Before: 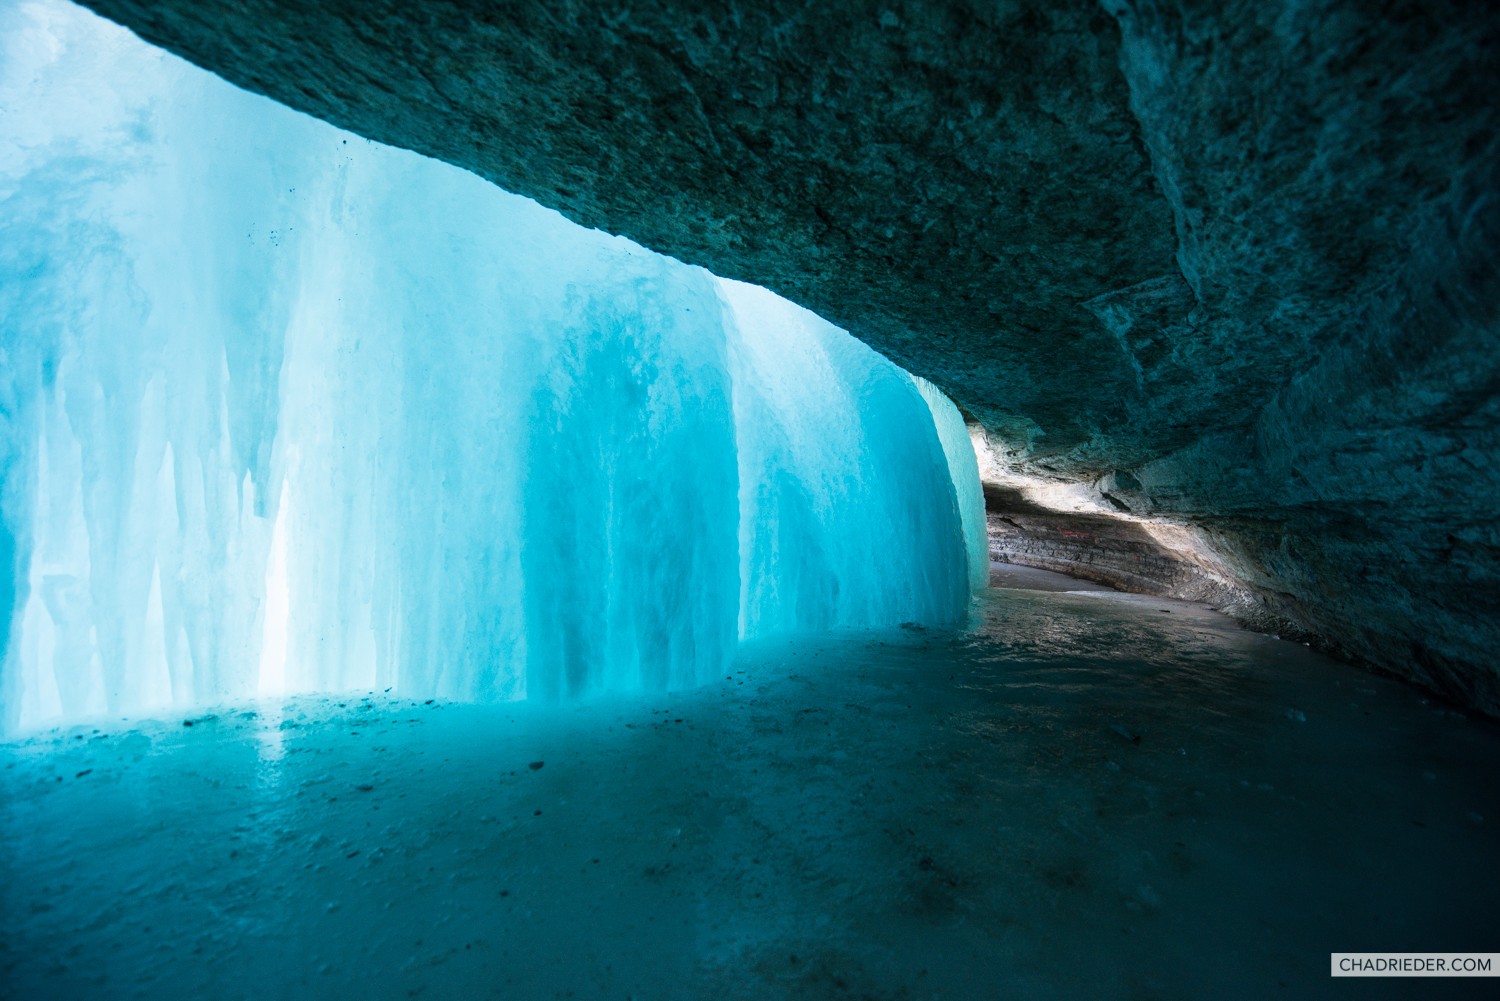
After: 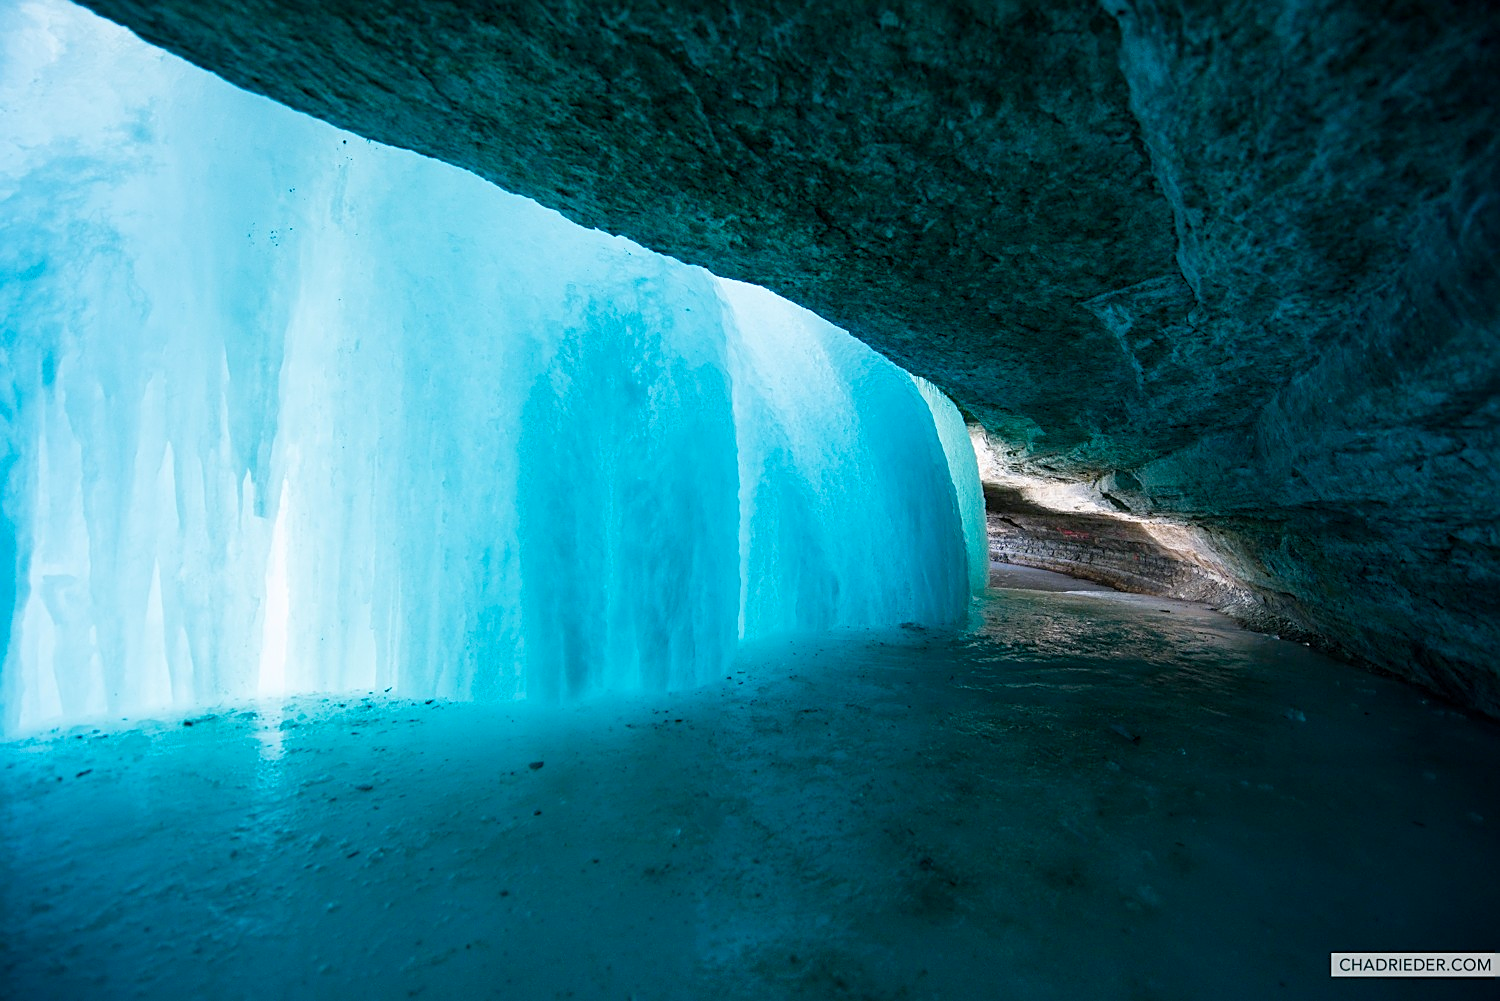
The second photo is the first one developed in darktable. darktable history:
color balance rgb: perceptual saturation grading › global saturation 35%, perceptual saturation grading › highlights -30%, perceptual saturation grading › shadows 35%, perceptual brilliance grading › global brilliance 3%, perceptual brilliance grading › highlights -3%, perceptual brilliance grading › shadows 3%
sharpen: on, module defaults
